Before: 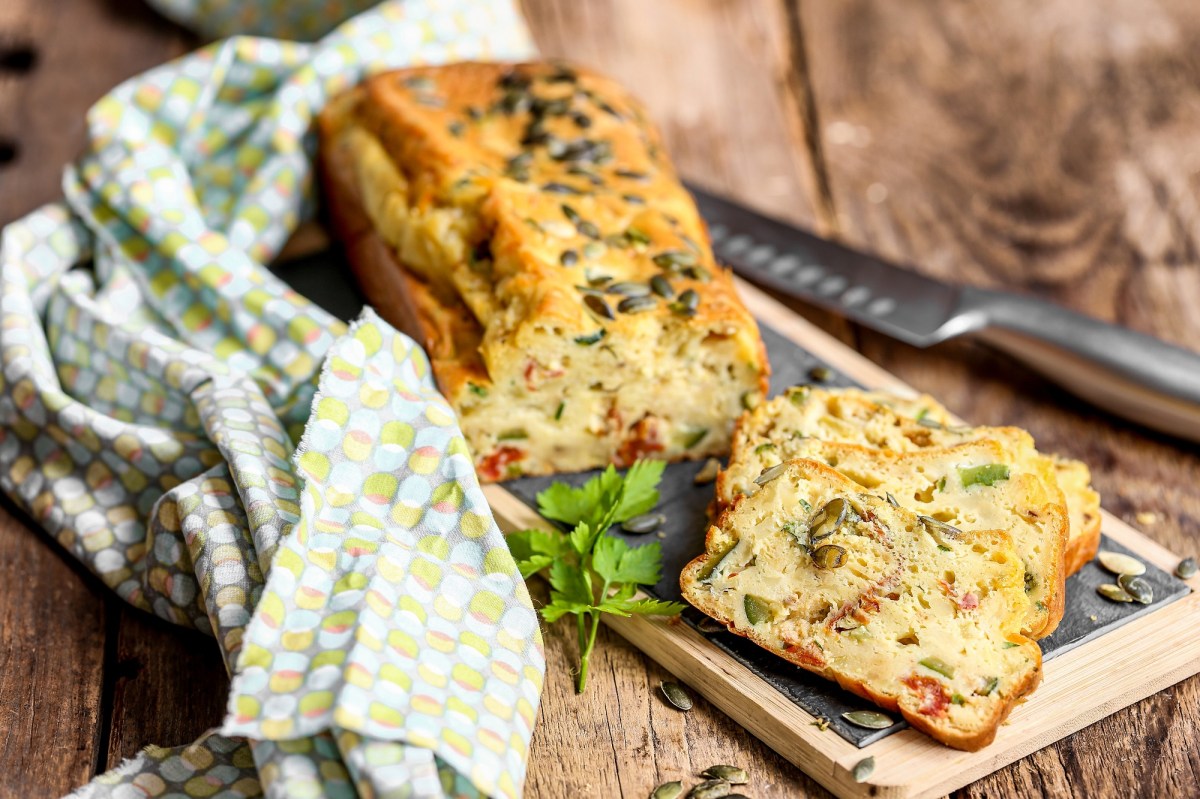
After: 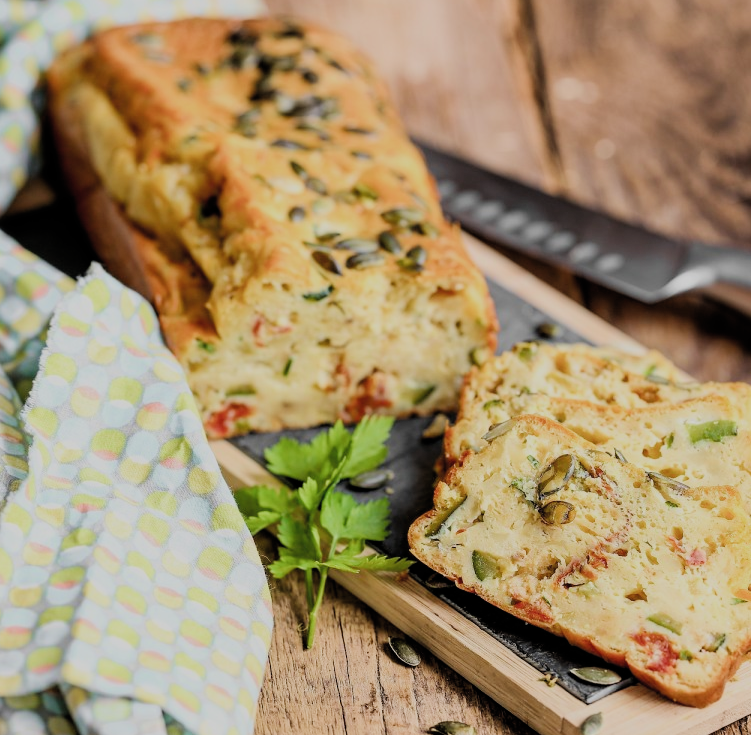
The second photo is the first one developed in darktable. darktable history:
filmic rgb: black relative exposure -7.22 EV, white relative exposure 5.37 EV, hardness 3.03, color science v4 (2020)
crop and rotate: left 22.749%, top 5.622%, right 14.657%, bottom 2.296%
